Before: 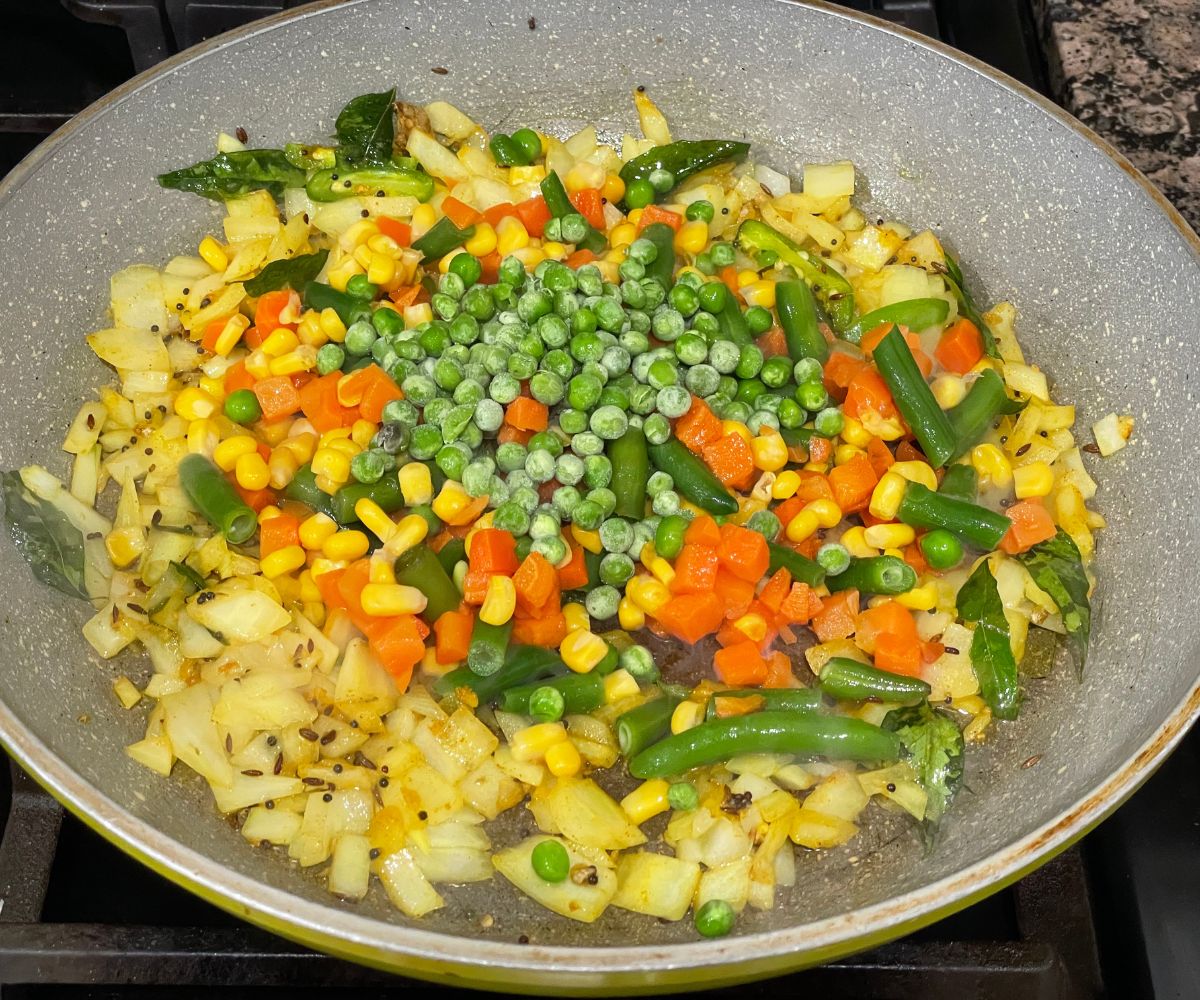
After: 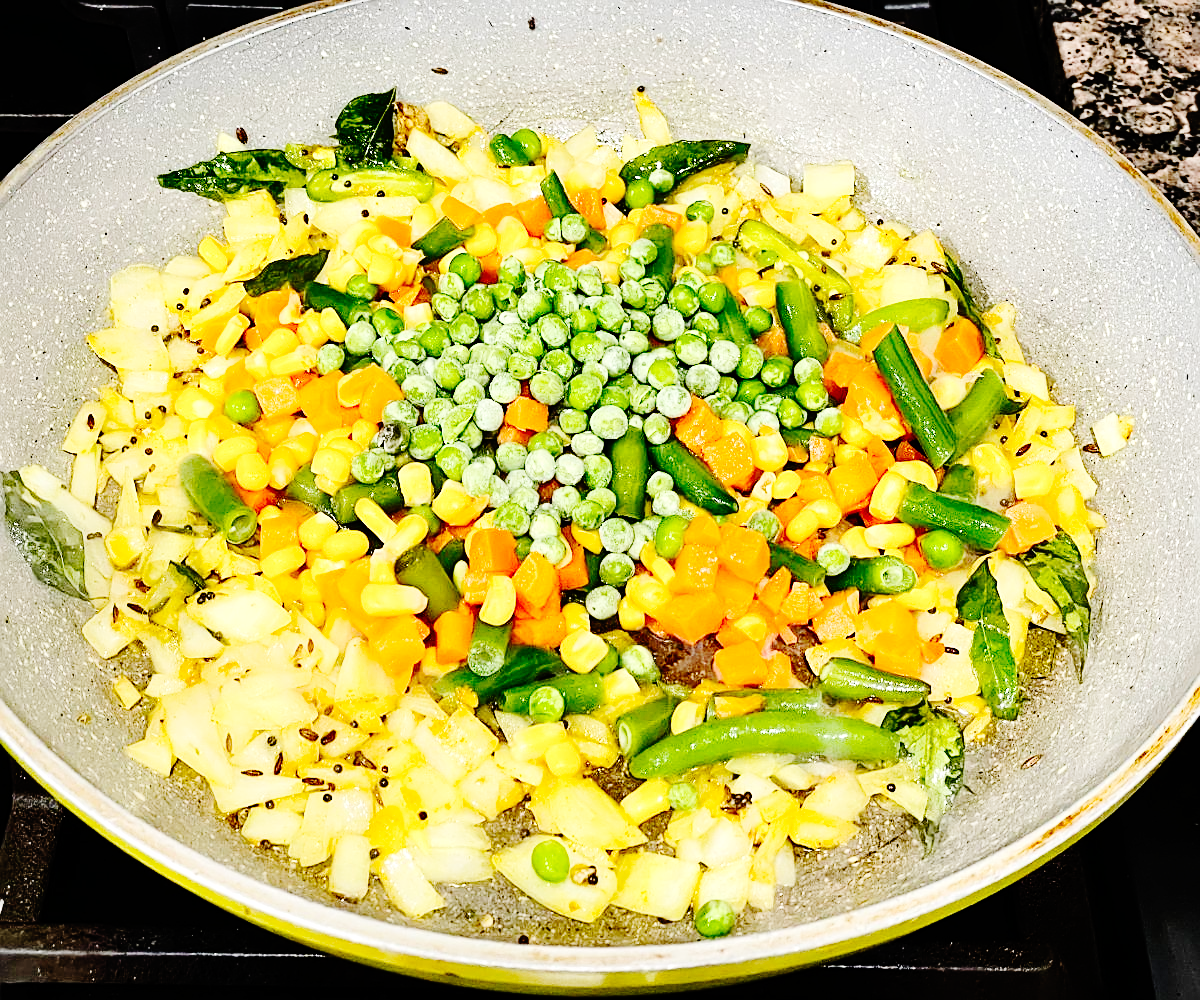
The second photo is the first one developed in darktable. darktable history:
tone equalizer: -8 EV -0.417 EV, -7 EV -0.389 EV, -6 EV -0.333 EV, -5 EV -0.222 EV, -3 EV 0.222 EV, -2 EV 0.333 EV, -1 EV 0.389 EV, +0 EV 0.417 EV, edges refinement/feathering 500, mask exposure compensation -1.57 EV, preserve details no
contrast brightness saturation: contrast 0.15, brightness 0.05
base curve: curves: ch0 [(0, 0) (0.036, 0.01) (0.123, 0.254) (0.258, 0.504) (0.507, 0.748) (1, 1)], preserve colors none
sharpen: on, module defaults
